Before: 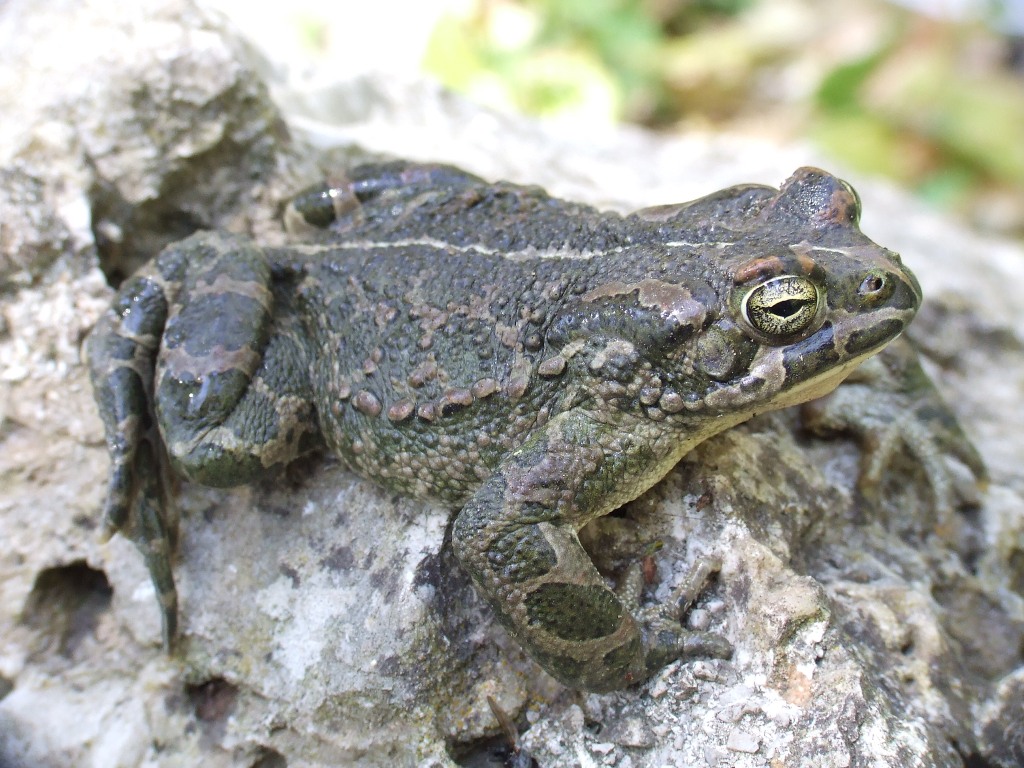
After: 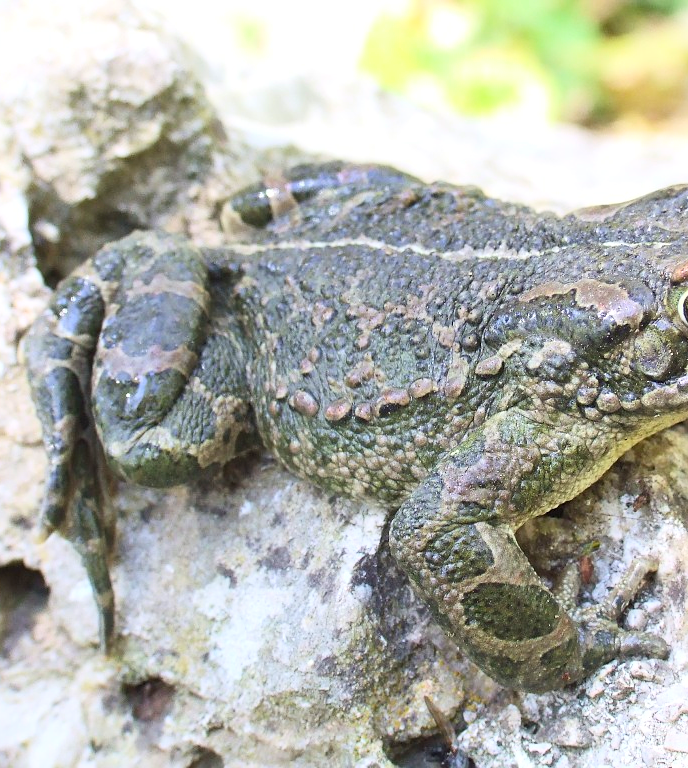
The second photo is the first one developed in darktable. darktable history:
tone equalizer: edges refinement/feathering 500, mask exposure compensation -1.57 EV, preserve details no
contrast brightness saturation: contrast 0.244, brightness 0.243, saturation 0.386
crop and rotate: left 6.218%, right 26.555%
sharpen: radius 1.25, amount 0.301, threshold 0.229
